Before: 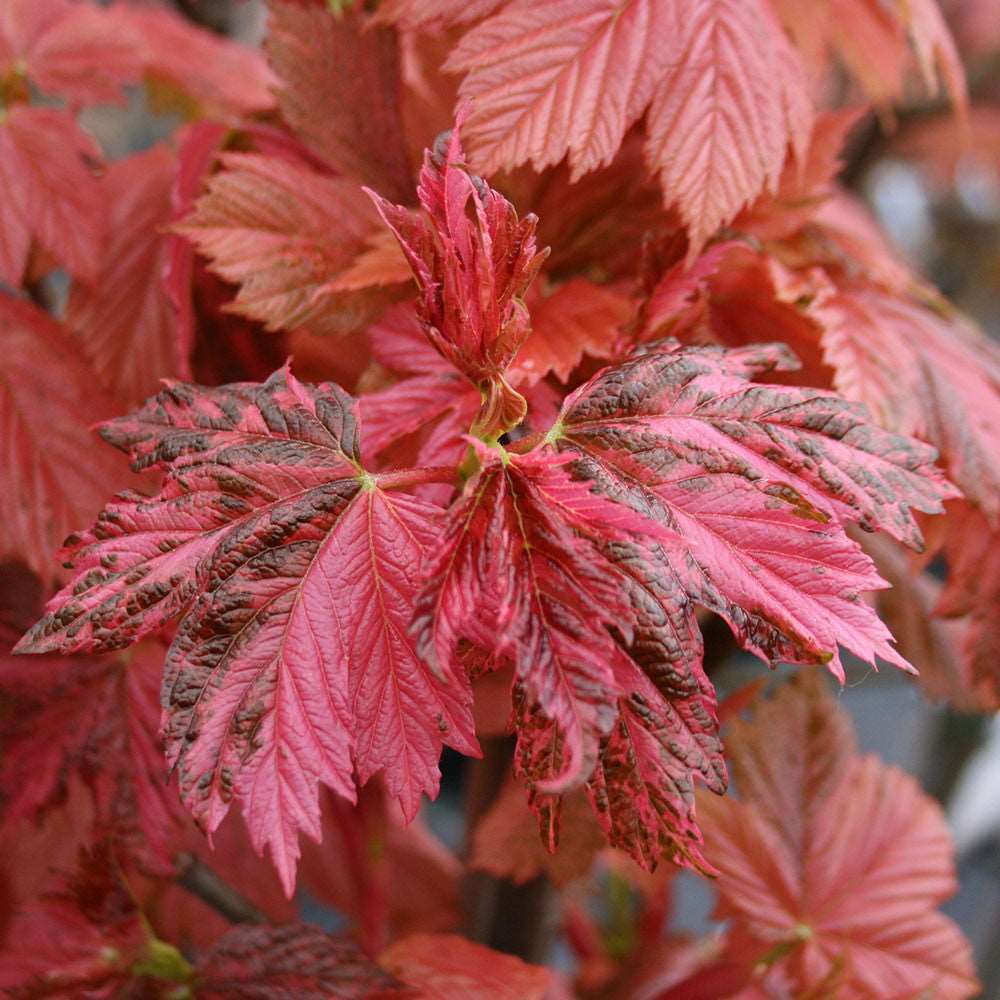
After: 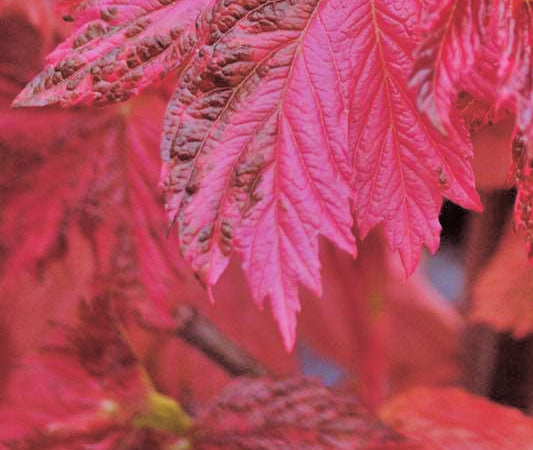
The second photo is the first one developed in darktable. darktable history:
split-toning: on, module defaults
color balance rgb: linear chroma grading › global chroma 9.31%, global vibrance 41.49%
tone equalizer: -7 EV 0.15 EV, -6 EV 0.6 EV, -5 EV 1.15 EV, -4 EV 1.33 EV, -3 EV 1.15 EV, -2 EV 0.6 EV, -1 EV 0.15 EV, mask exposure compensation -0.5 EV
color calibration: output R [0.999, 0.026, -0.11, 0], output G [-0.019, 1.037, -0.099, 0], output B [0.022, -0.023, 0.902, 0], illuminant custom, x 0.367, y 0.392, temperature 4437.75 K, clip negative RGB from gamut false
filmic rgb: black relative exposure -4.38 EV, white relative exposure 4.56 EV, hardness 2.37, contrast 1.05
crop and rotate: top 54.778%, right 46.61%, bottom 0.159%
color balance: lift [1.01, 1, 1, 1], gamma [1.097, 1, 1, 1], gain [0.85, 1, 1, 1]
